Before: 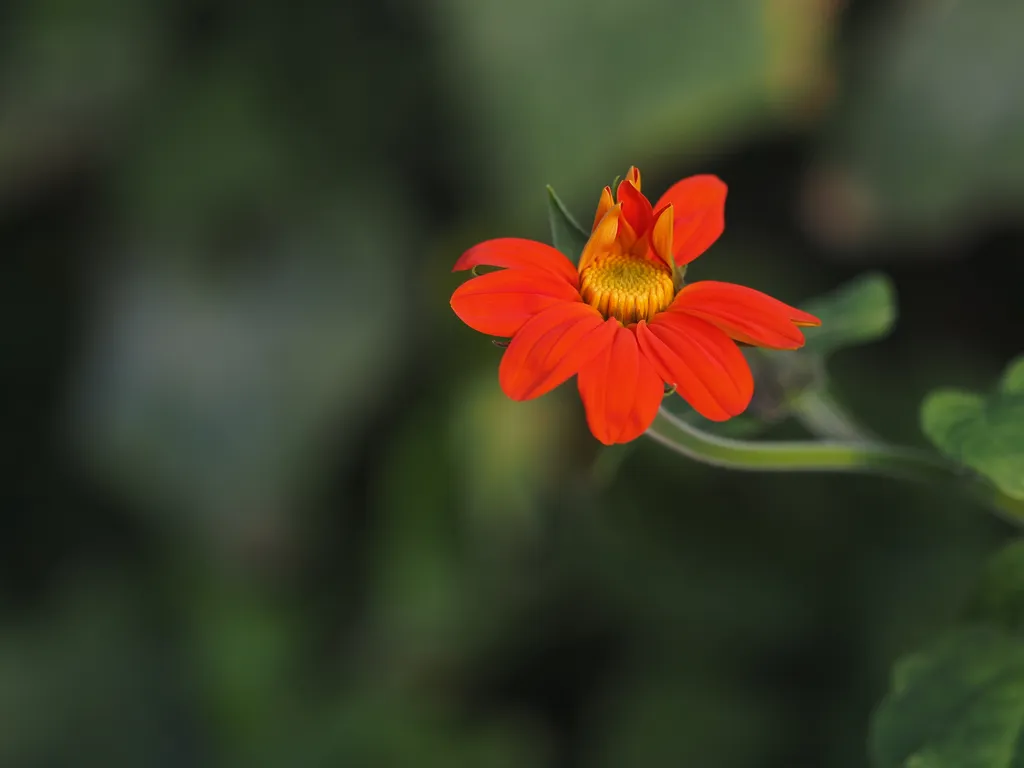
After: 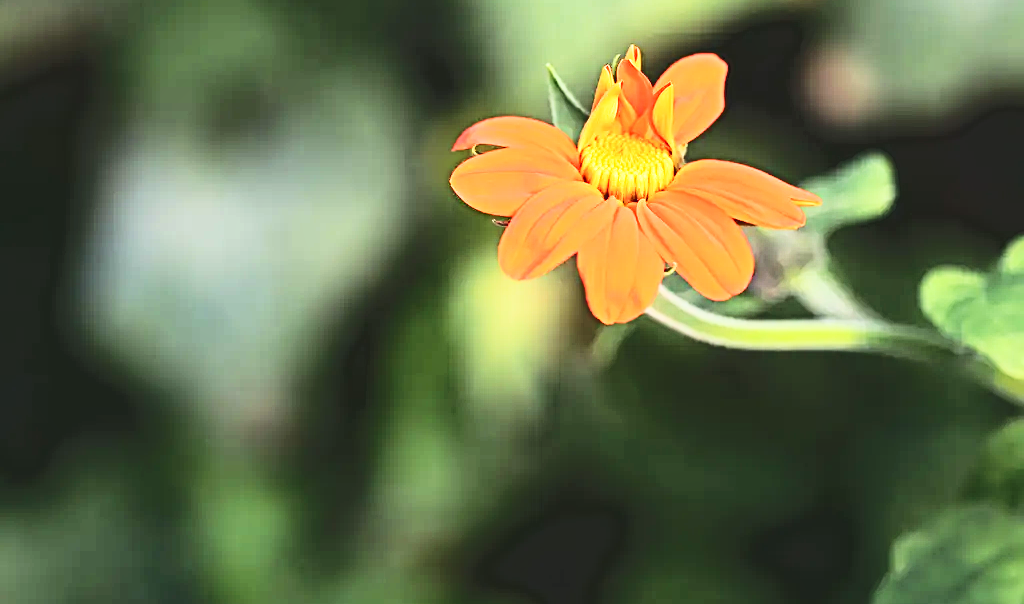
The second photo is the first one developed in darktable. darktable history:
crop and rotate: top 15.777%, bottom 5.467%
exposure: black level correction 0.001, compensate highlight preservation false
base curve: curves: ch0 [(0, 0) (0.018, 0.026) (0.143, 0.37) (0.33, 0.731) (0.458, 0.853) (0.735, 0.965) (0.905, 0.986) (1, 1)], preserve colors none
sharpen: radius 3.974
tone equalizer: -8 EV -0.444 EV, -7 EV -0.372 EV, -6 EV -0.312 EV, -5 EV -0.207 EV, -3 EV 0.218 EV, -2 EV 0.344 EV, -1 EV 0.403 EV, +0 EV 0.425 EV, smoothing diameter 24.96%, edges refinement/feathering 14.3, preserve details guided filter
tone curve: curves: ch0 [(0, 0) (0.003, 0.037) (0.011, 0.061) (0.025, 0.104) (0.044, 0.145) (0.069, 0.145) (0.1, 0.127) (0.136, 0.175) (0.177, 0.207) (0.224, 0.252) (0.277, 0.341) (0.335, 0.446) (0.399, 0.554) (0.468, 0.658) (0.543, 0.757) (0.623, 0.843) (0.709, 0.919) (0.801, 0.958) (0.898, 0.975) (1, 1)], color space Lab, independent channels, preserve colors none
